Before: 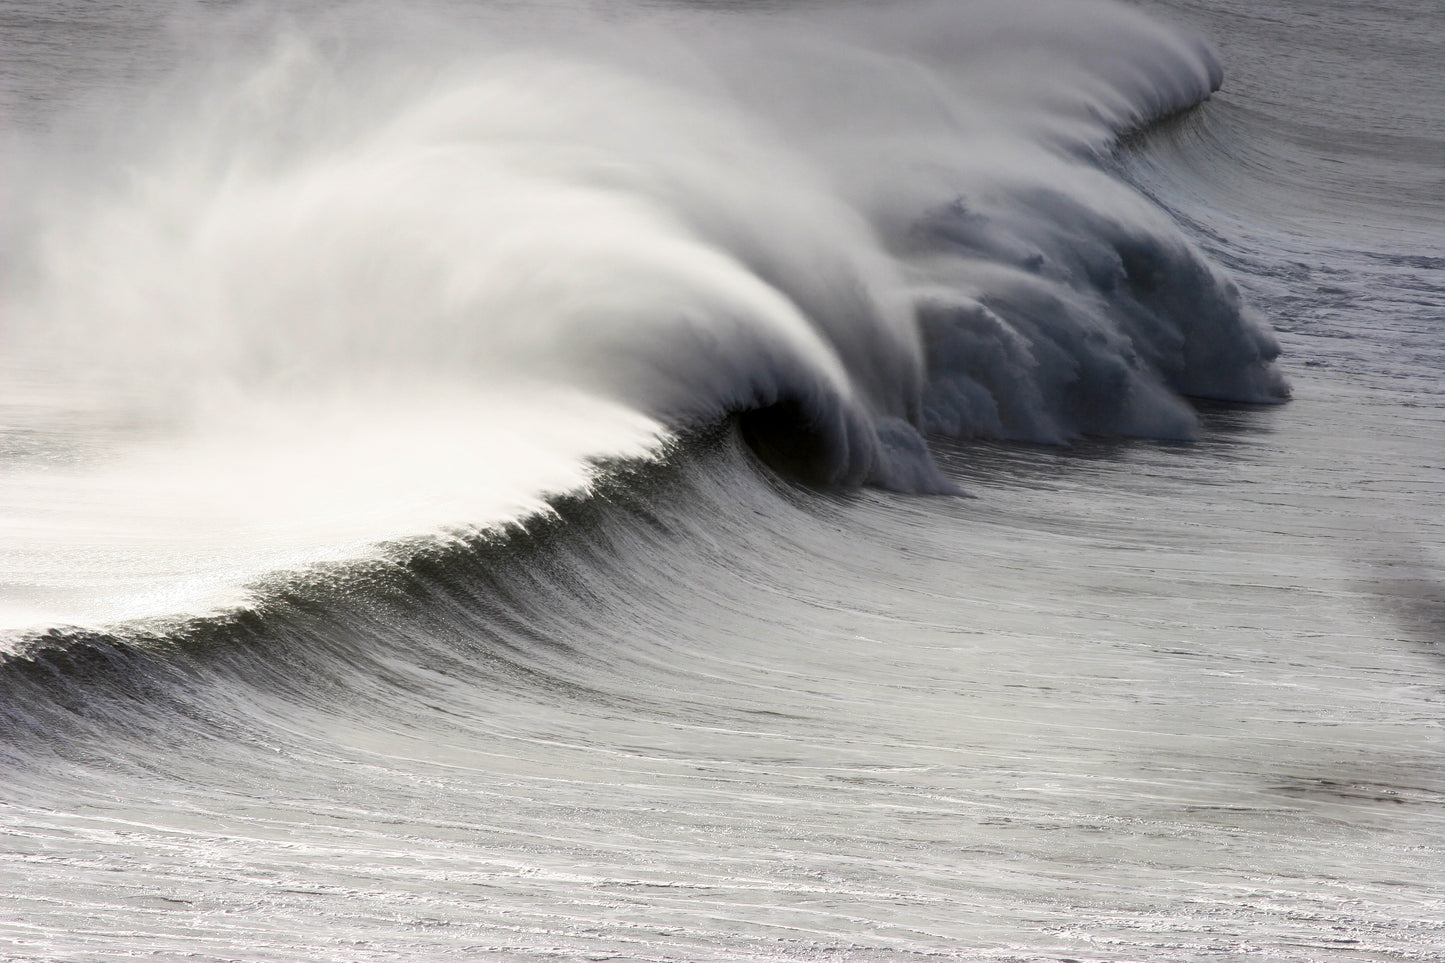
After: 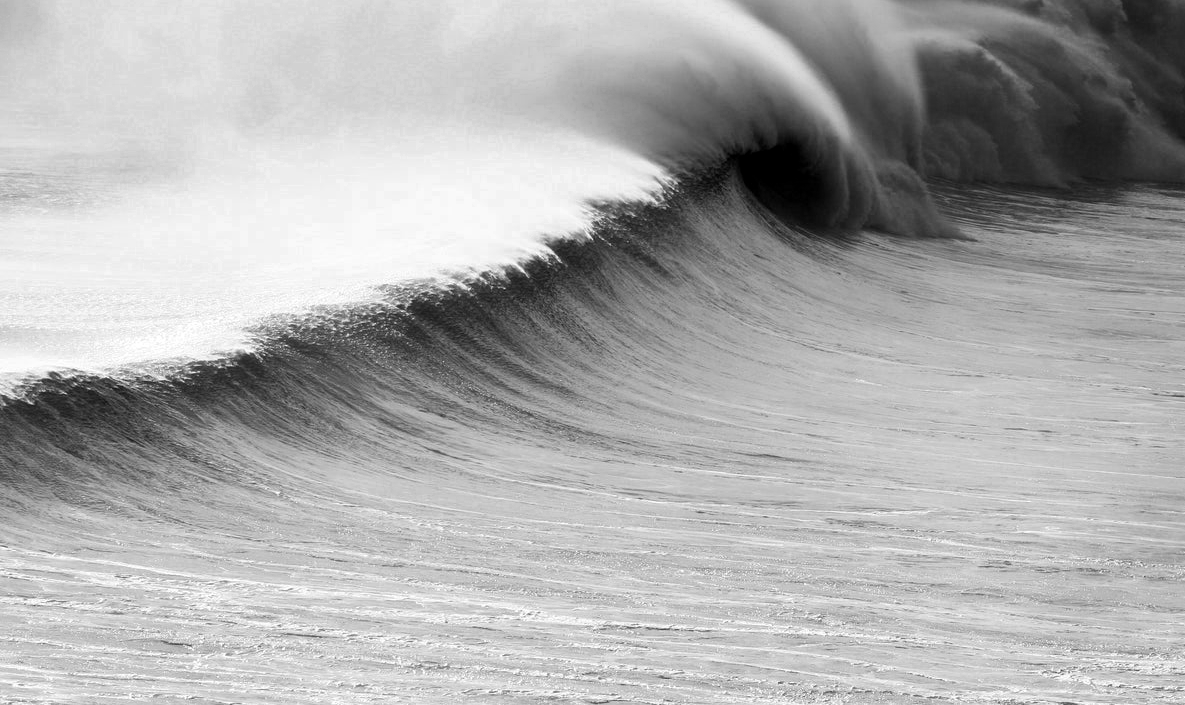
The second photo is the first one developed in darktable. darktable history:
color balance rgb: linear chroma grading › global chroma 0.793%, perceptual saturation grading › global saturation 30.375%, global vibrance 11.236%
crop: top 26.709%, right 17.984%
exposure: black level correction 0.001, compensate exposure bias true, compensate highlight preservation false
color zones: curves: ch0 [(0.002, 0.593) (0.143, 0.417) (0.285, 0.541) (0.455, 0.289) (0.608, 0.327) (0.727, 0.283) (0.869, 0.571) (1, 0.603)]; ch1 [(0, 0) (0.143, 0) (0.286, 0) (0.429, 0) (0.571, 0) (0.714, 0) (0.857, 0)]
